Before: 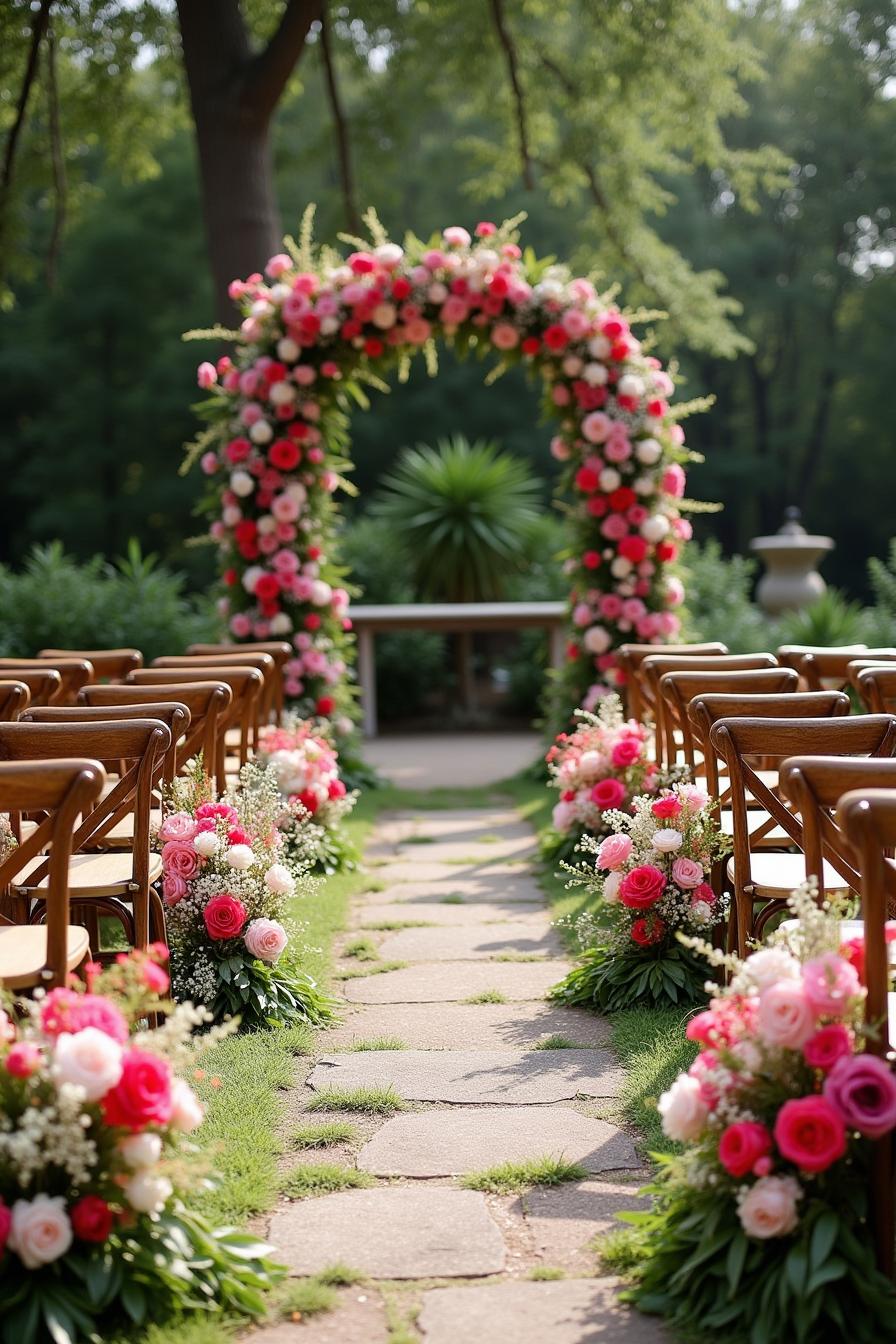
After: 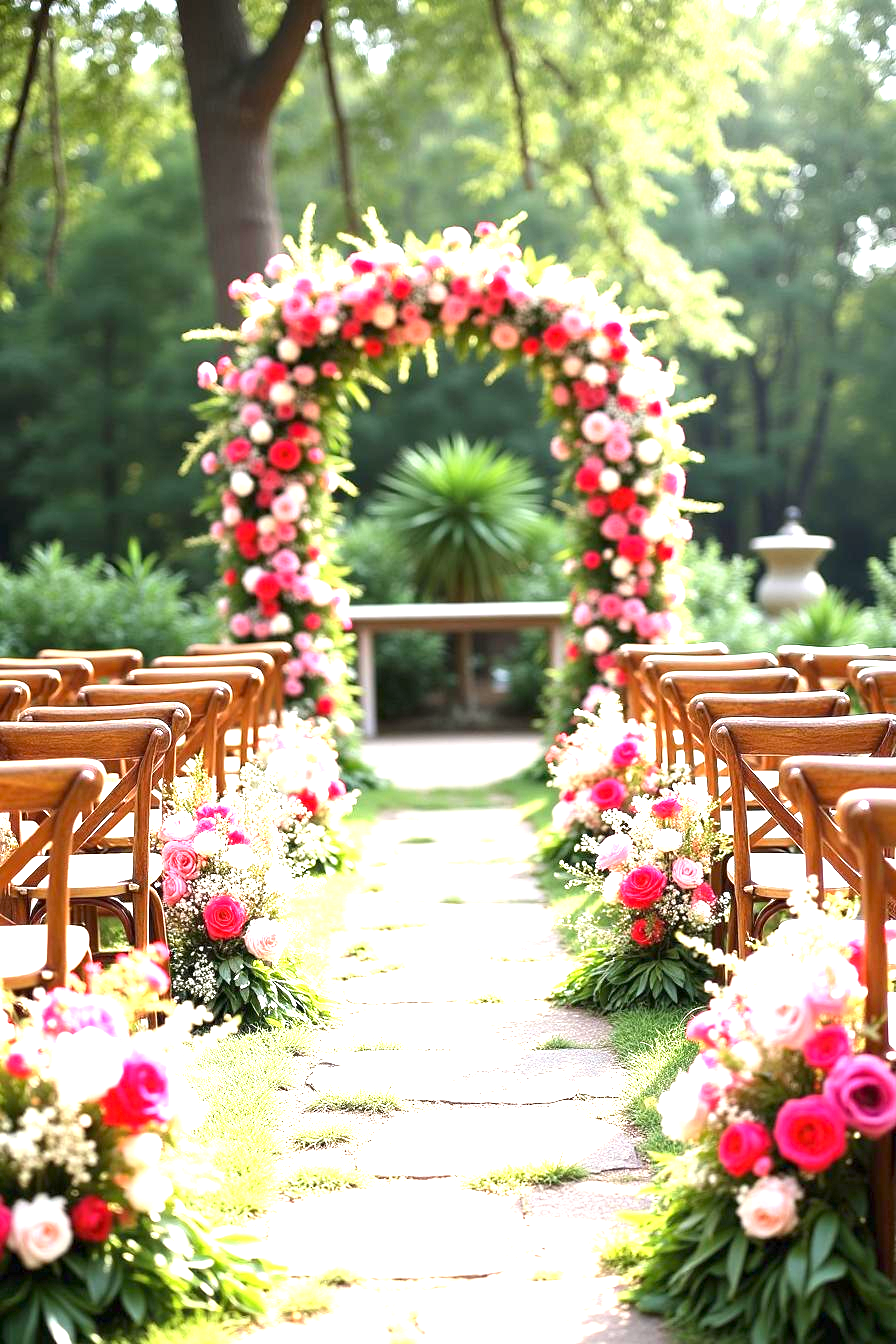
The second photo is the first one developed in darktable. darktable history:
exposure: exposure 1.99 EV, compensate exposure bias true, compensate highlight preservation false
